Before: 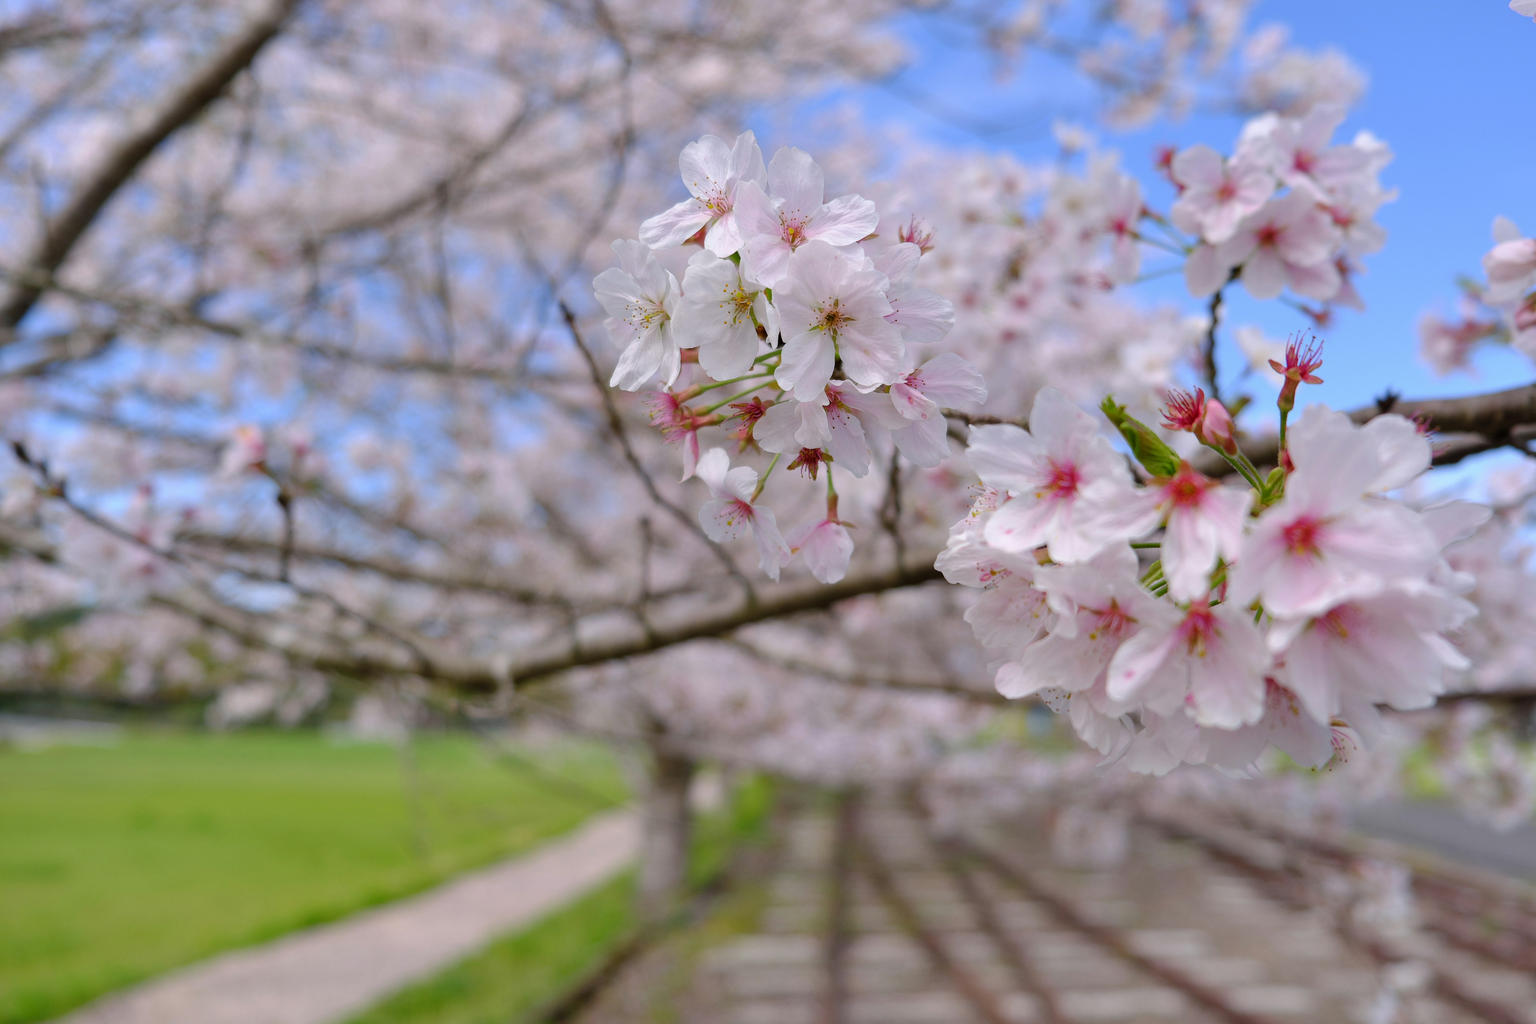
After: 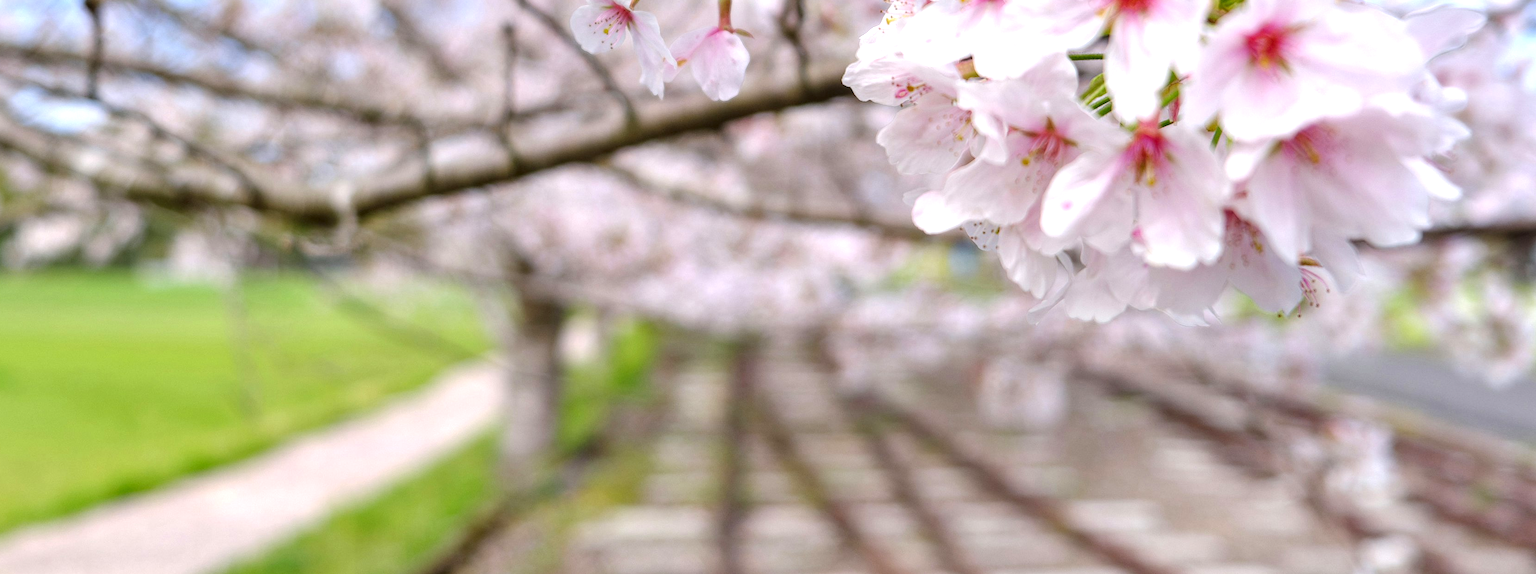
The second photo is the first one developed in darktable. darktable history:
local contrast: detail 130%
exposure: black level correction 0, exposure 0.894 EV, compensate highlight preservation false
crop and rotate: left 13.317%, top 48.501%, bottom 2.878%
